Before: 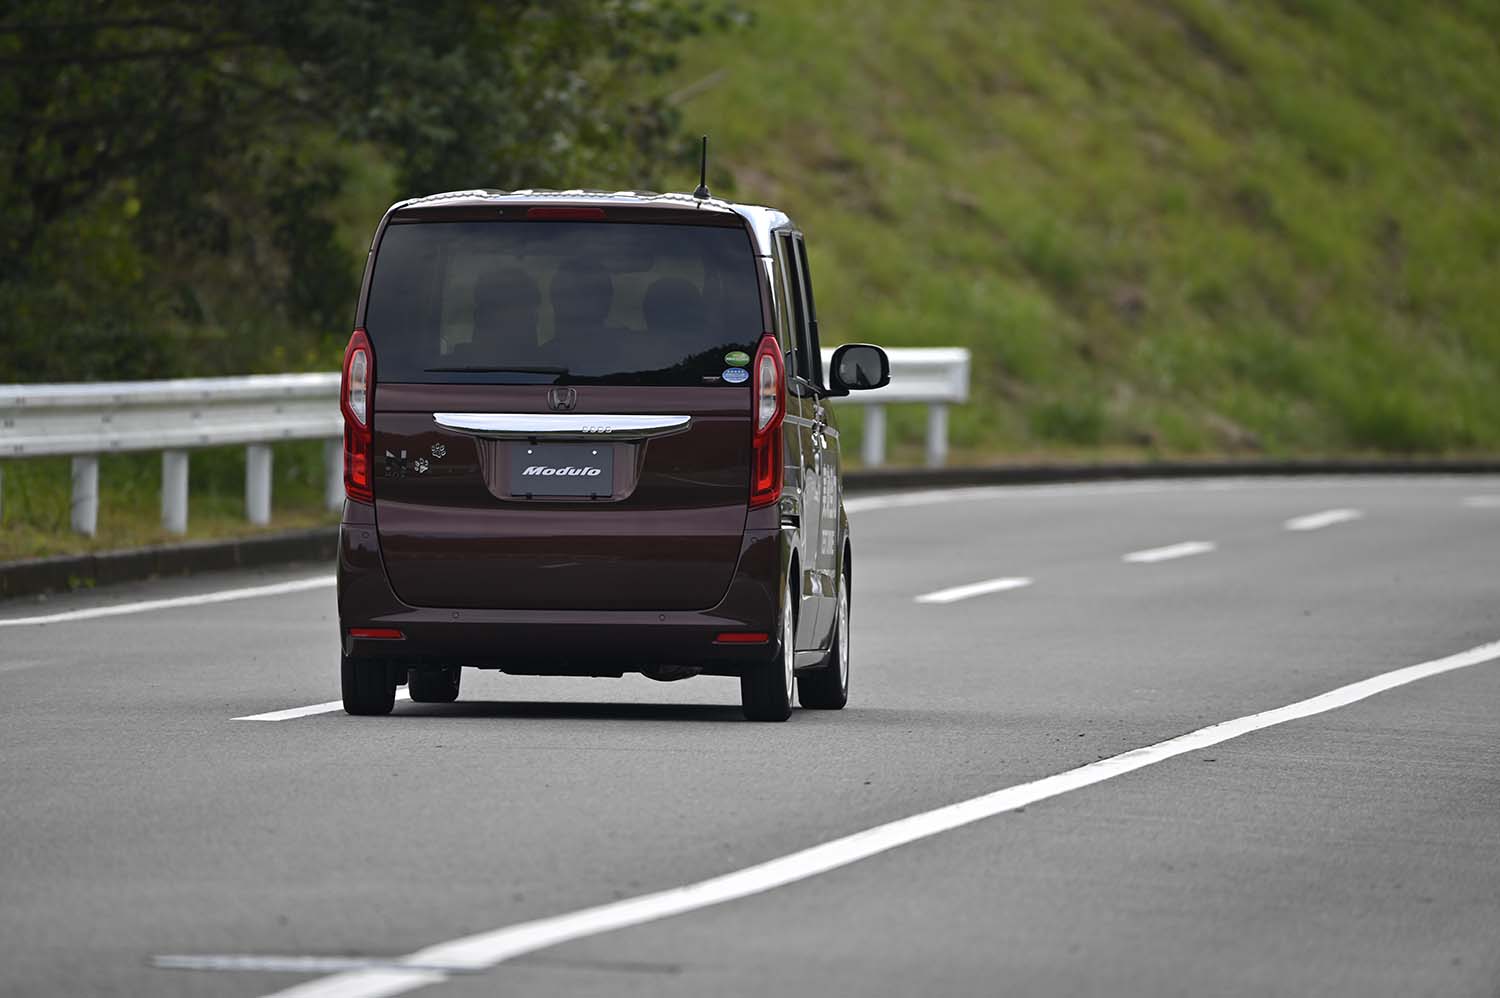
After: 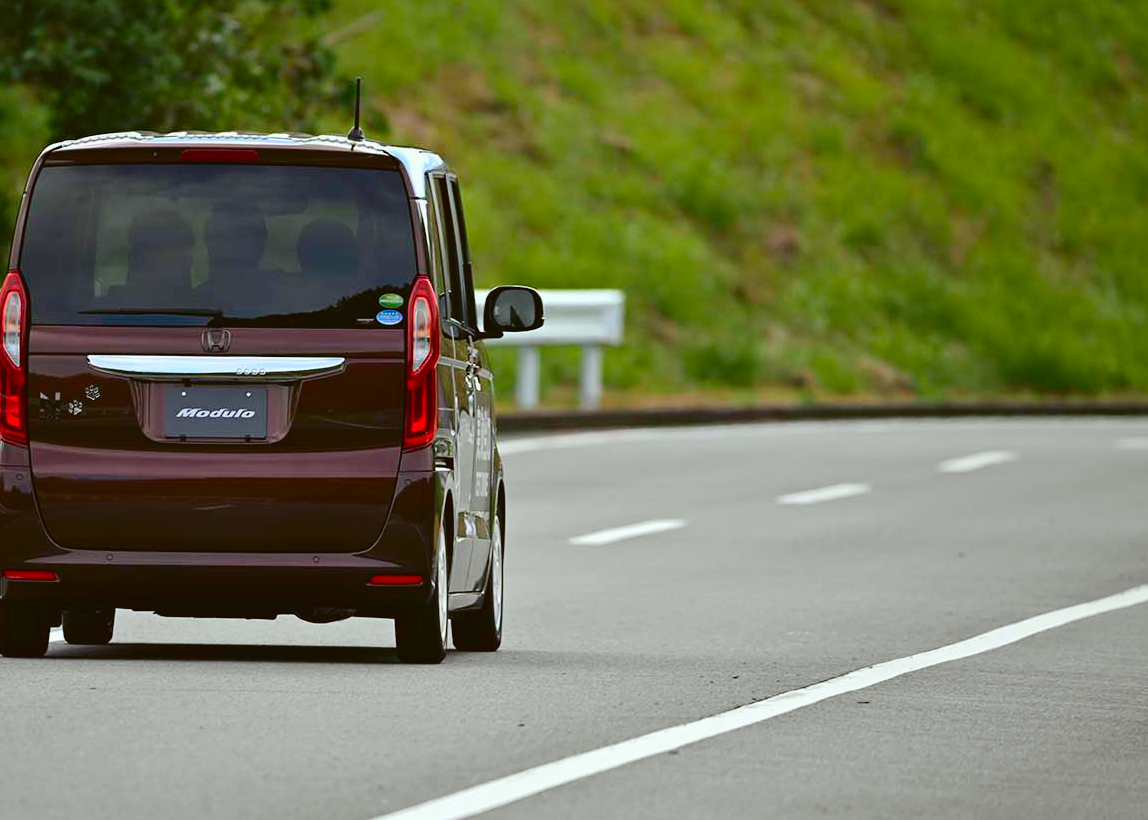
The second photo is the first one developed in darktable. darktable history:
tone curve: curves: ch0 [(0, 0.01) (0.052, 0.045) (0.136, 0.133) (0.29, 0.332) (0.453, 0.531) (0.676, 0.751) (0.89, 0.919) (1, 1)]; ch1 [(0, 0) (0.094, 0.081) (0.285, 0.299) (0.385, 0.403) (0.447, 0.429) (0.495, 0.496) (0.544, 0.552) (0.589, 0.612) (0.722, 0.728) (1, 1)]; ch2 [(0, 0) (0.257, 0.217) (0.43, 0.421) (0.498, 0.507) (0.531, 0.544) (0.56, 0.579) (0.625, 0.642) (1, 1)], color space Lab, independent channels, preserve colors none
crop: left 23.095%, top 5.827%, bottom 11.854%
color balance: lift [1.004, 1.002, 1.002, 0.998], gamma [1, 1.007, 1.002, 0.993], gain [1, 0.977, 1.013, 1.023], contrast -3.64%
contrast brightness saturation: brightness -0.02, saturation 0.35
